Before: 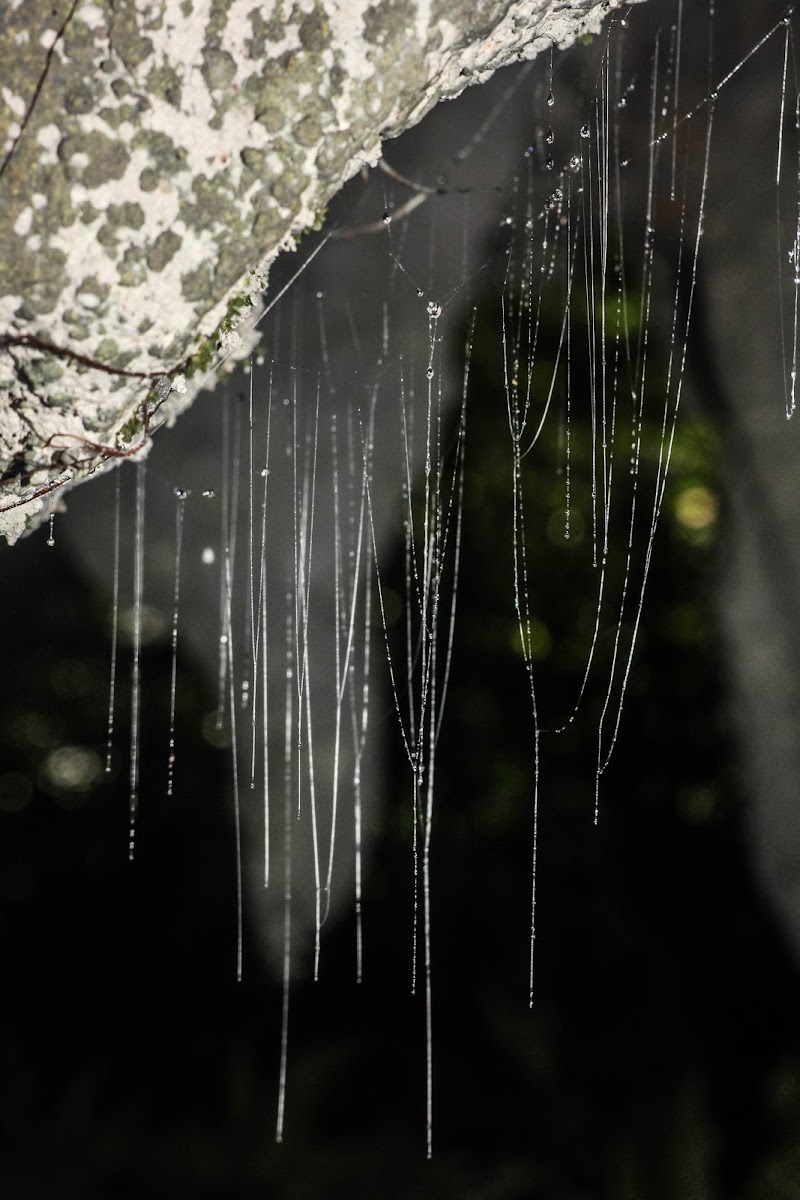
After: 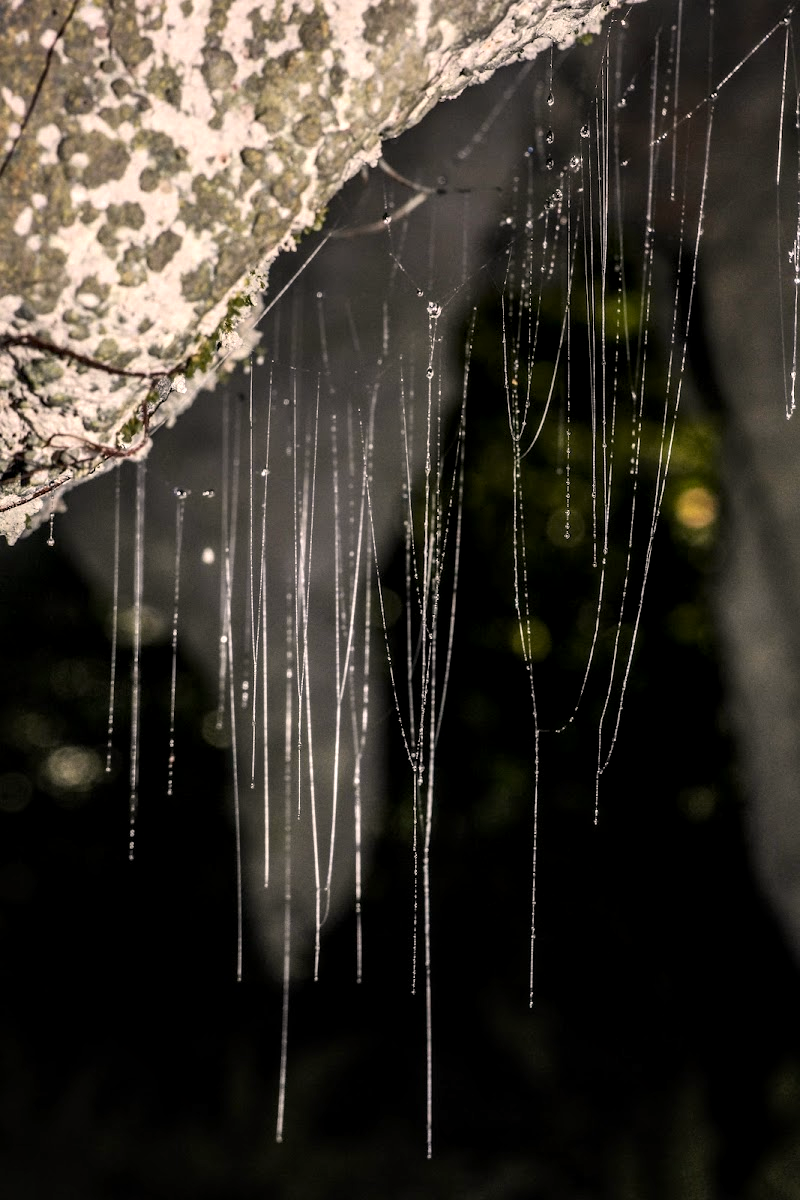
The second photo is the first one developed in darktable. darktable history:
local contrast: highlights 25%, shadows 75%, midtone range 0.75
color correction: highlights a* 5.81, highlights b* 4.84
color zones: curves: ch1 [(0.235, 0.558) (0.75, 0.5)]; ch2 [(0.25, 0.462) (0.749, 0.457)], mix 40.67%
